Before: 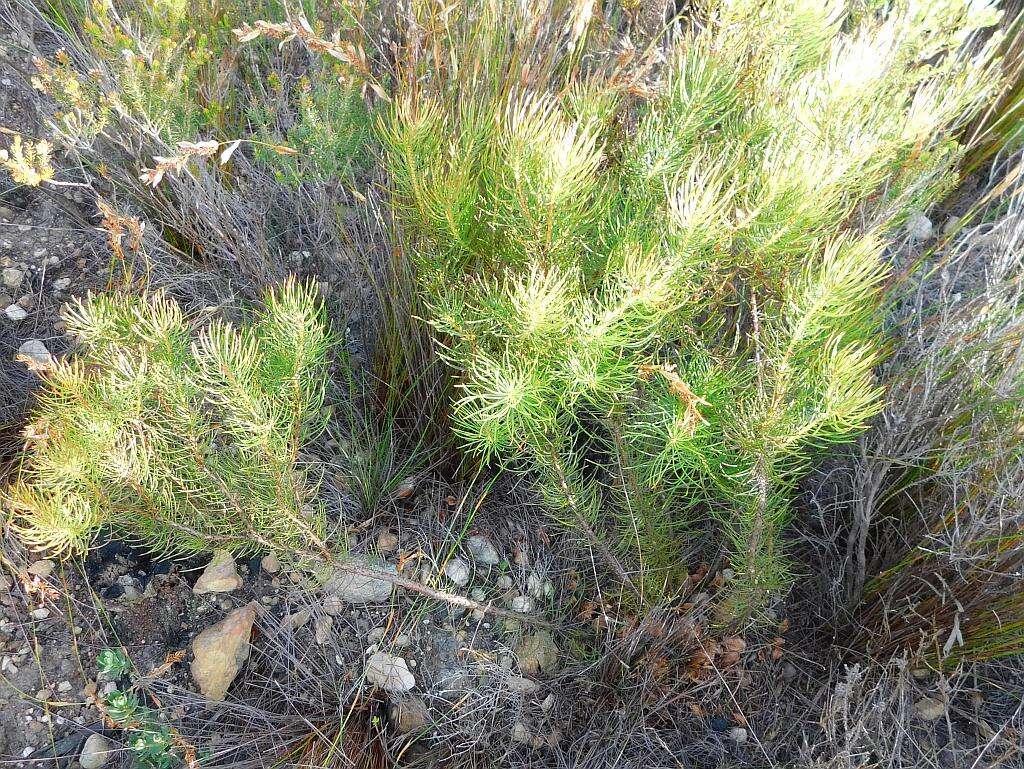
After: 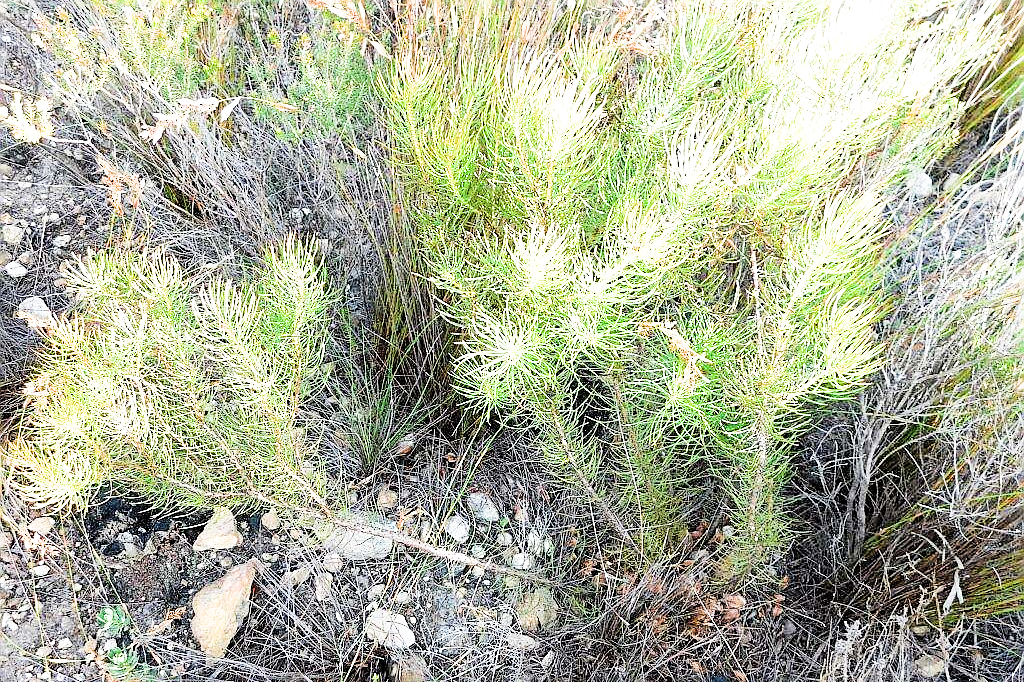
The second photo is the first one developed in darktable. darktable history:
filmic rgb: black relative exposure -5 EV, white relative exposure 3.5 EV, hardness 3.19, contrast 1.4, highlights saturation mix -50%
crop and rotate: top 5.609%, bottom 5.609%
levels: mode automatic
sharpen: on, module defaults
exposure: black level correction 0, exposure 1.3 EV, compensate exposure bias true, compensate highlight preservation false
